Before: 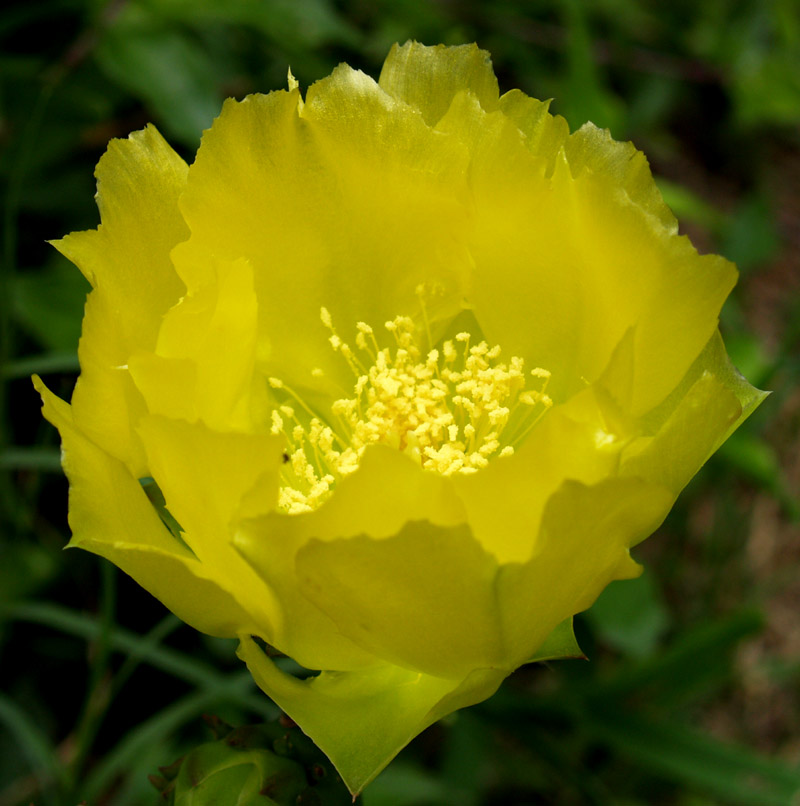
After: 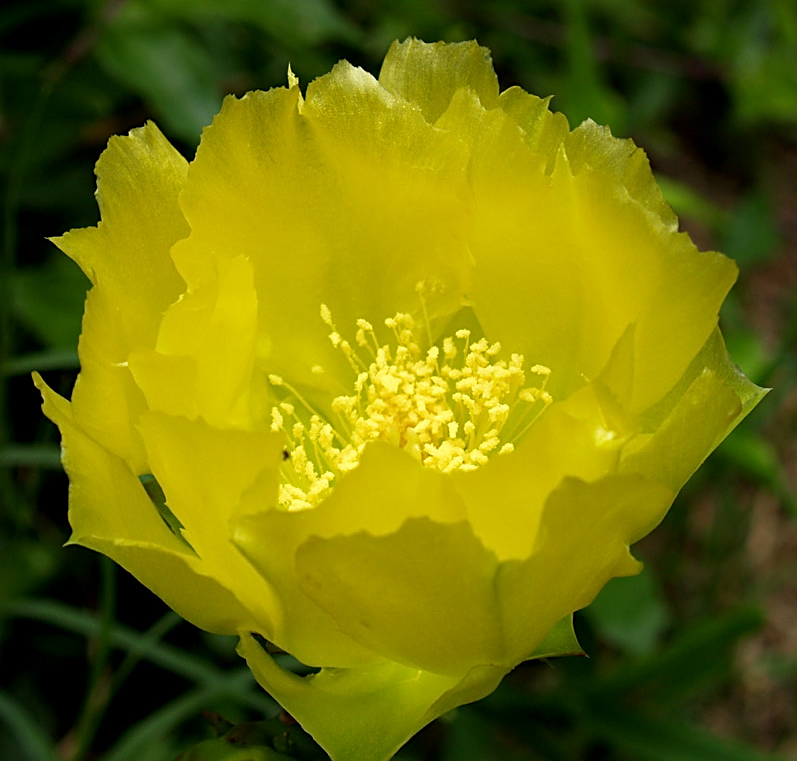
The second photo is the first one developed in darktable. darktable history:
crop: top 0.448%, right 0.264%, bottom 5.045%
sharpen: on, module defaults
